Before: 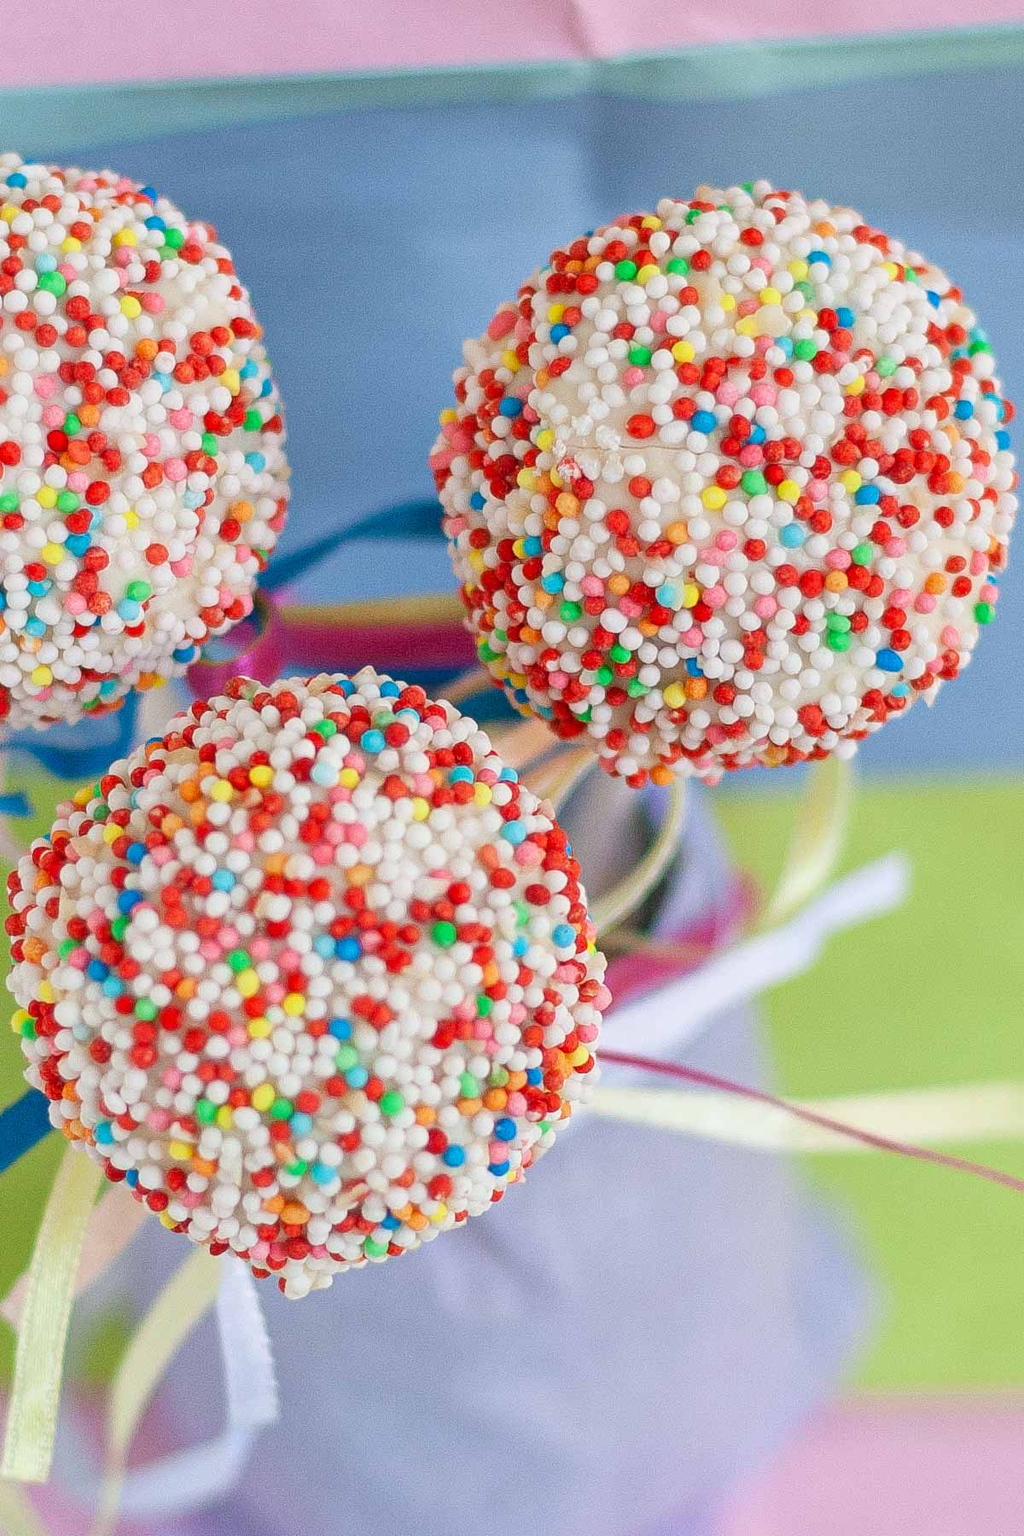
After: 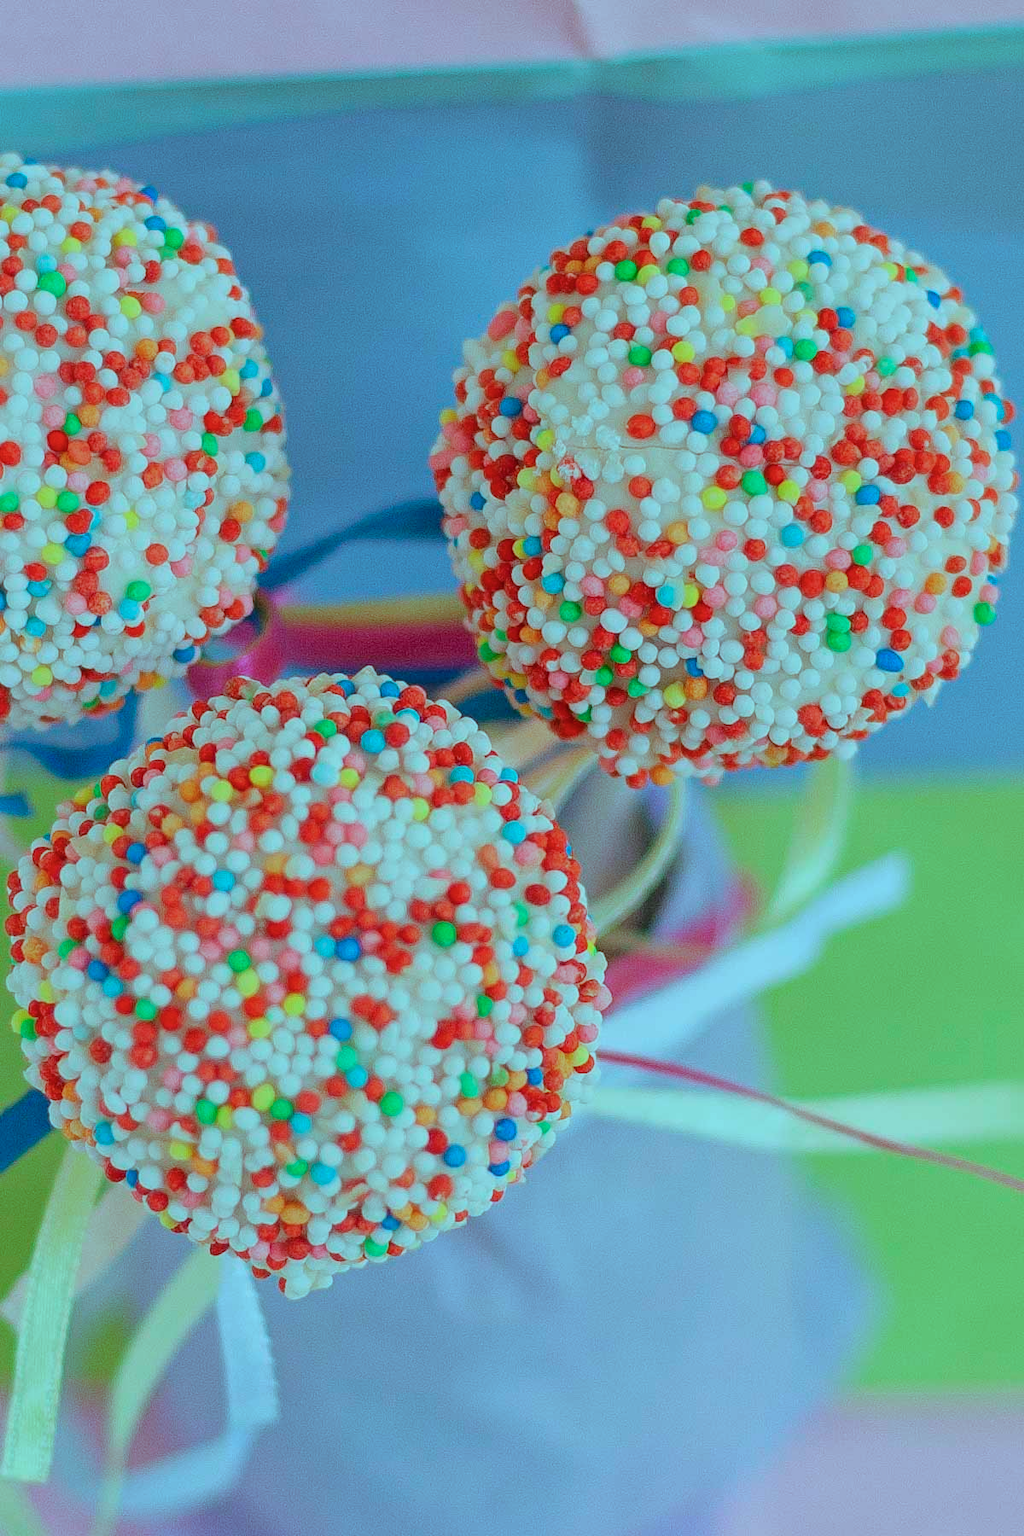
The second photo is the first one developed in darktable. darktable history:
exposure: compensate exposure bias true, compensate highlight preservation false
color balance rgb: highlights gain › luminance -33.058%, highlights gain › chroma 5.623%, highlights gain › hue 220.28°, perceptual saturation grading › global saturation 0.332%
